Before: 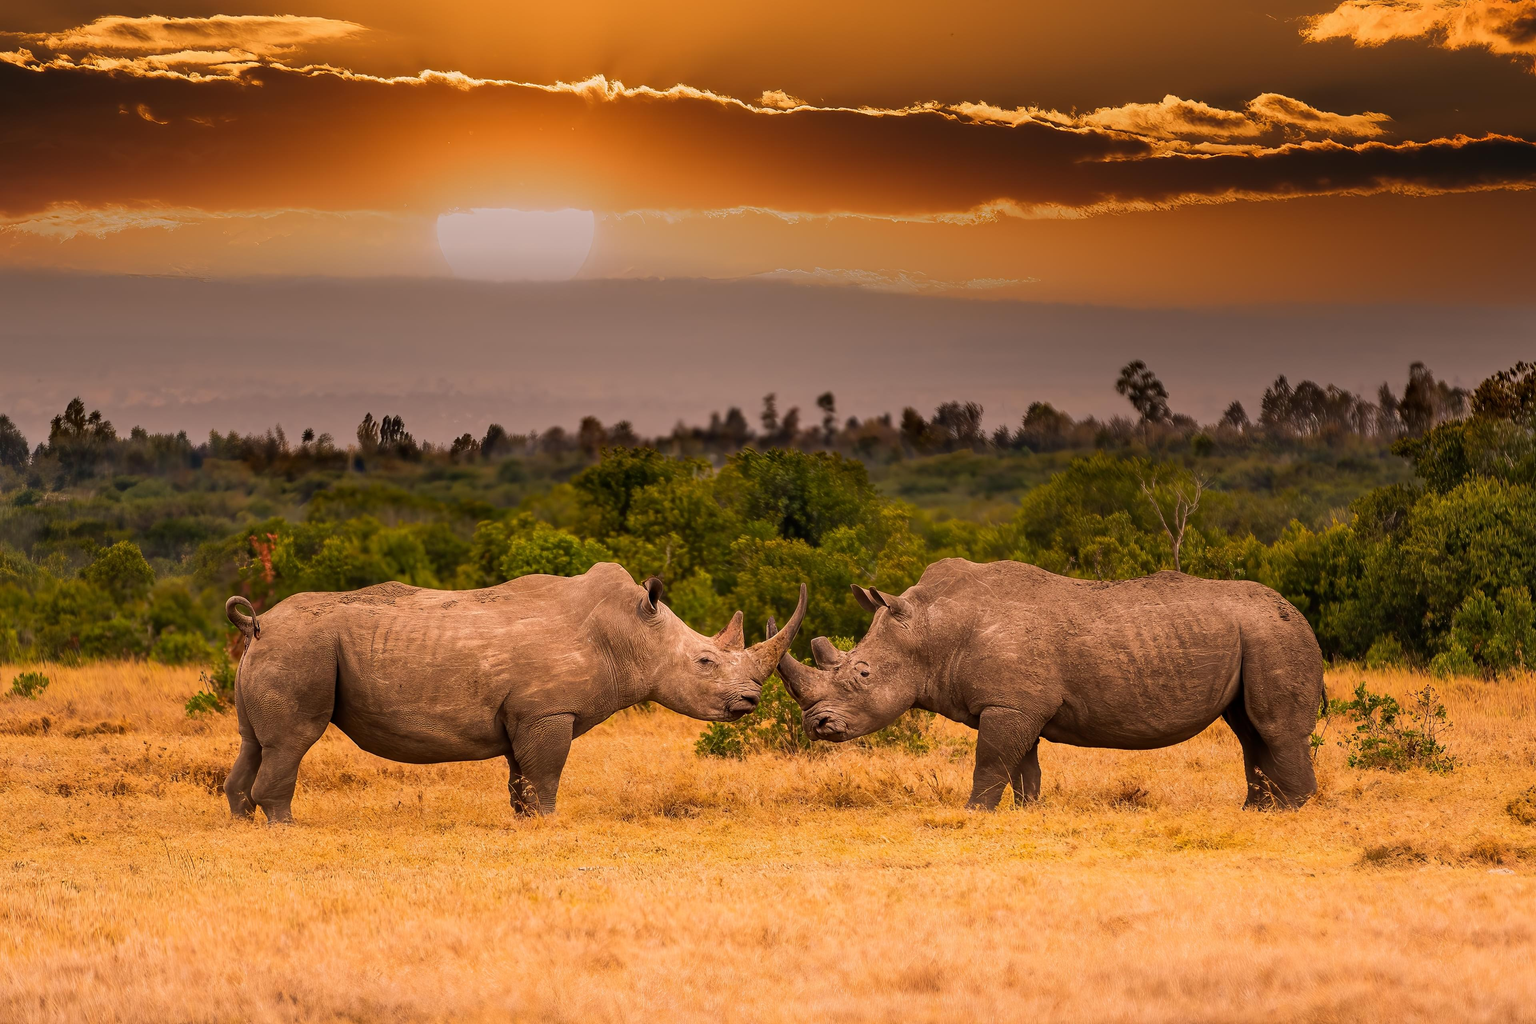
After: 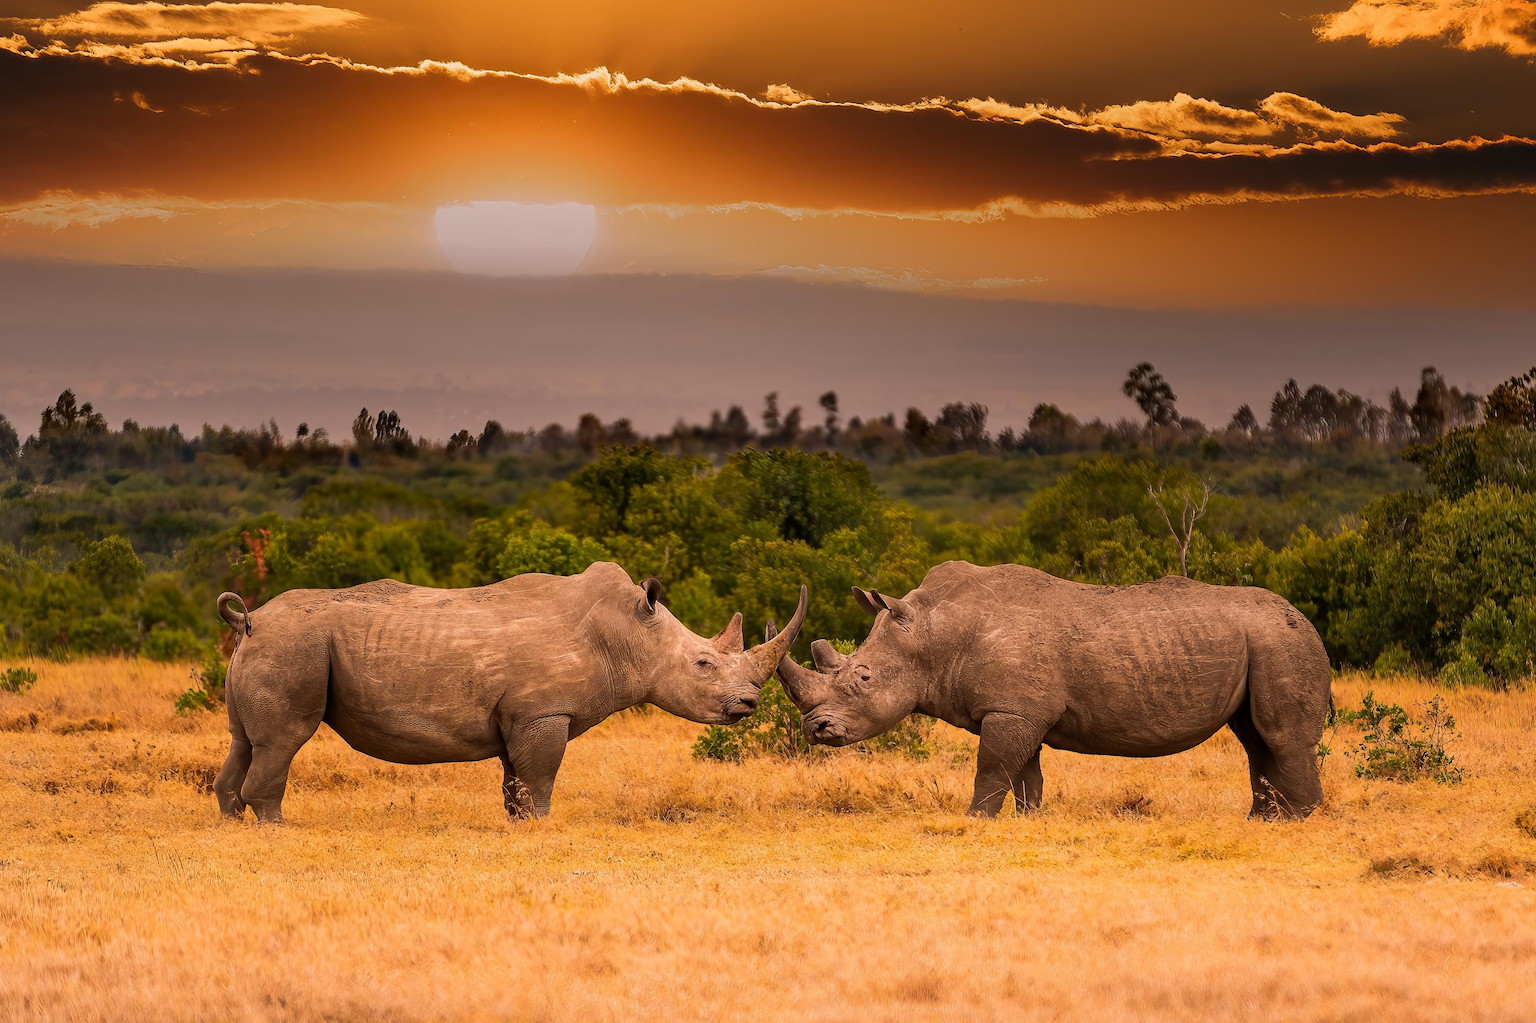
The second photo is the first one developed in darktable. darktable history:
crop and rotate: angle -0.578°
